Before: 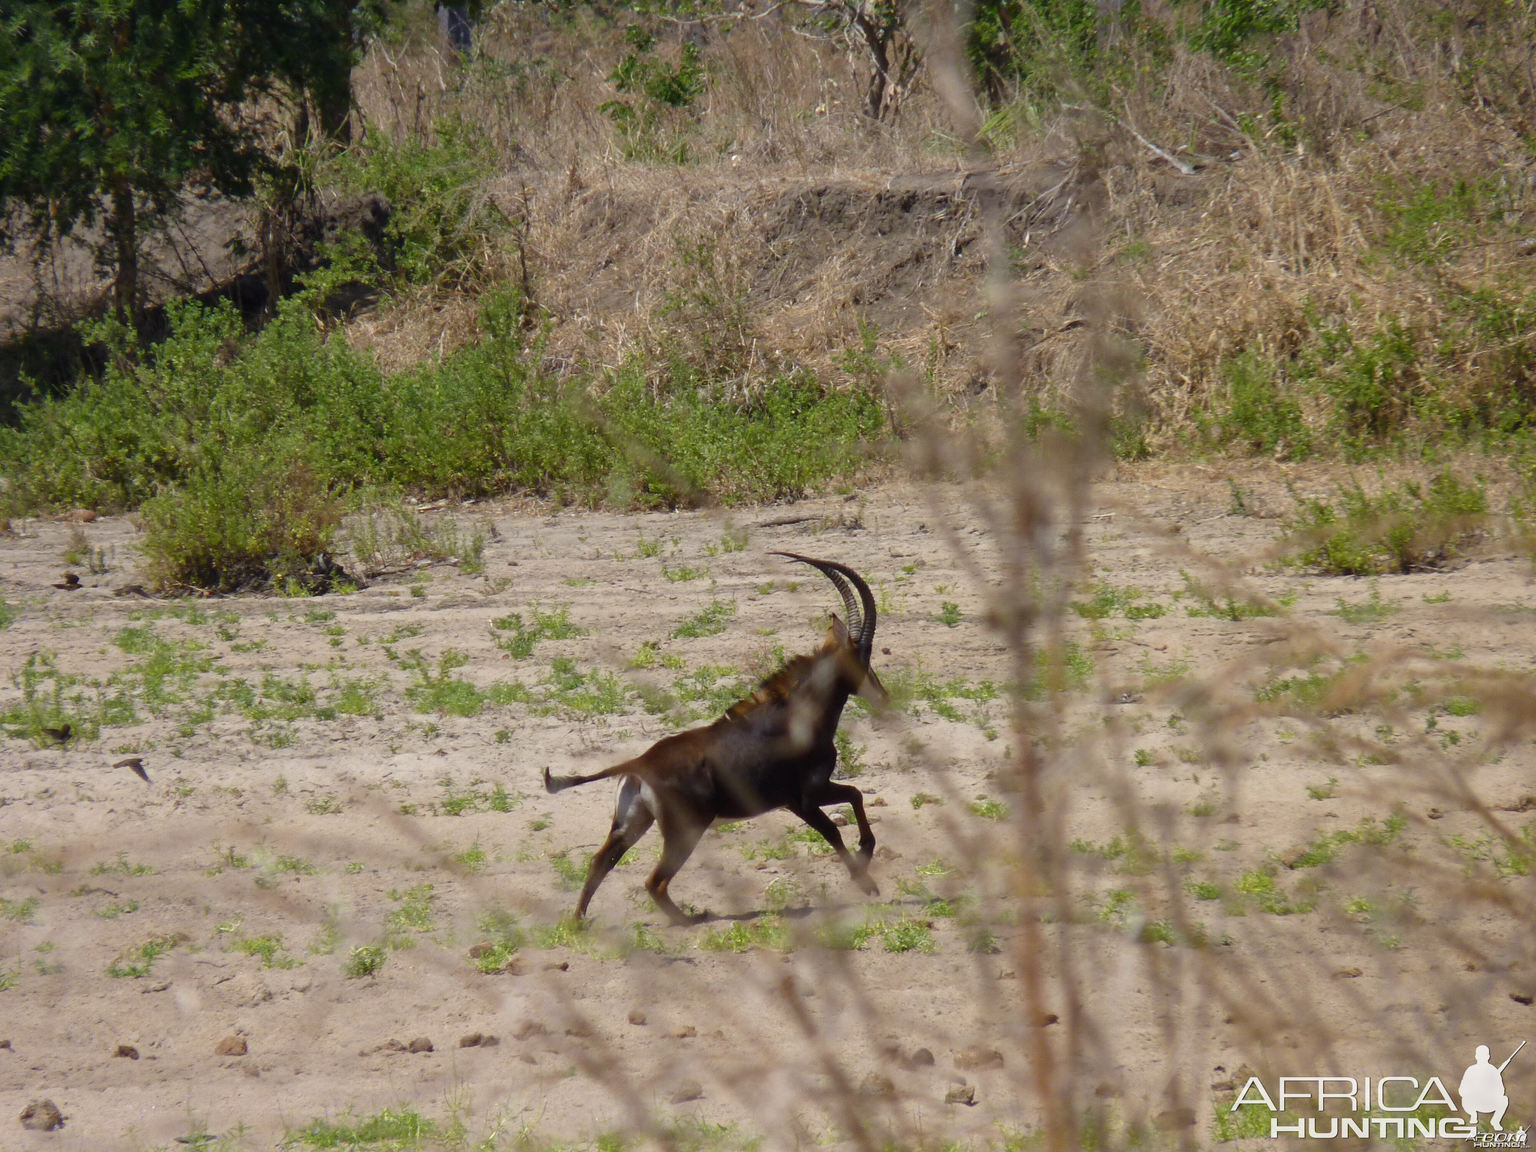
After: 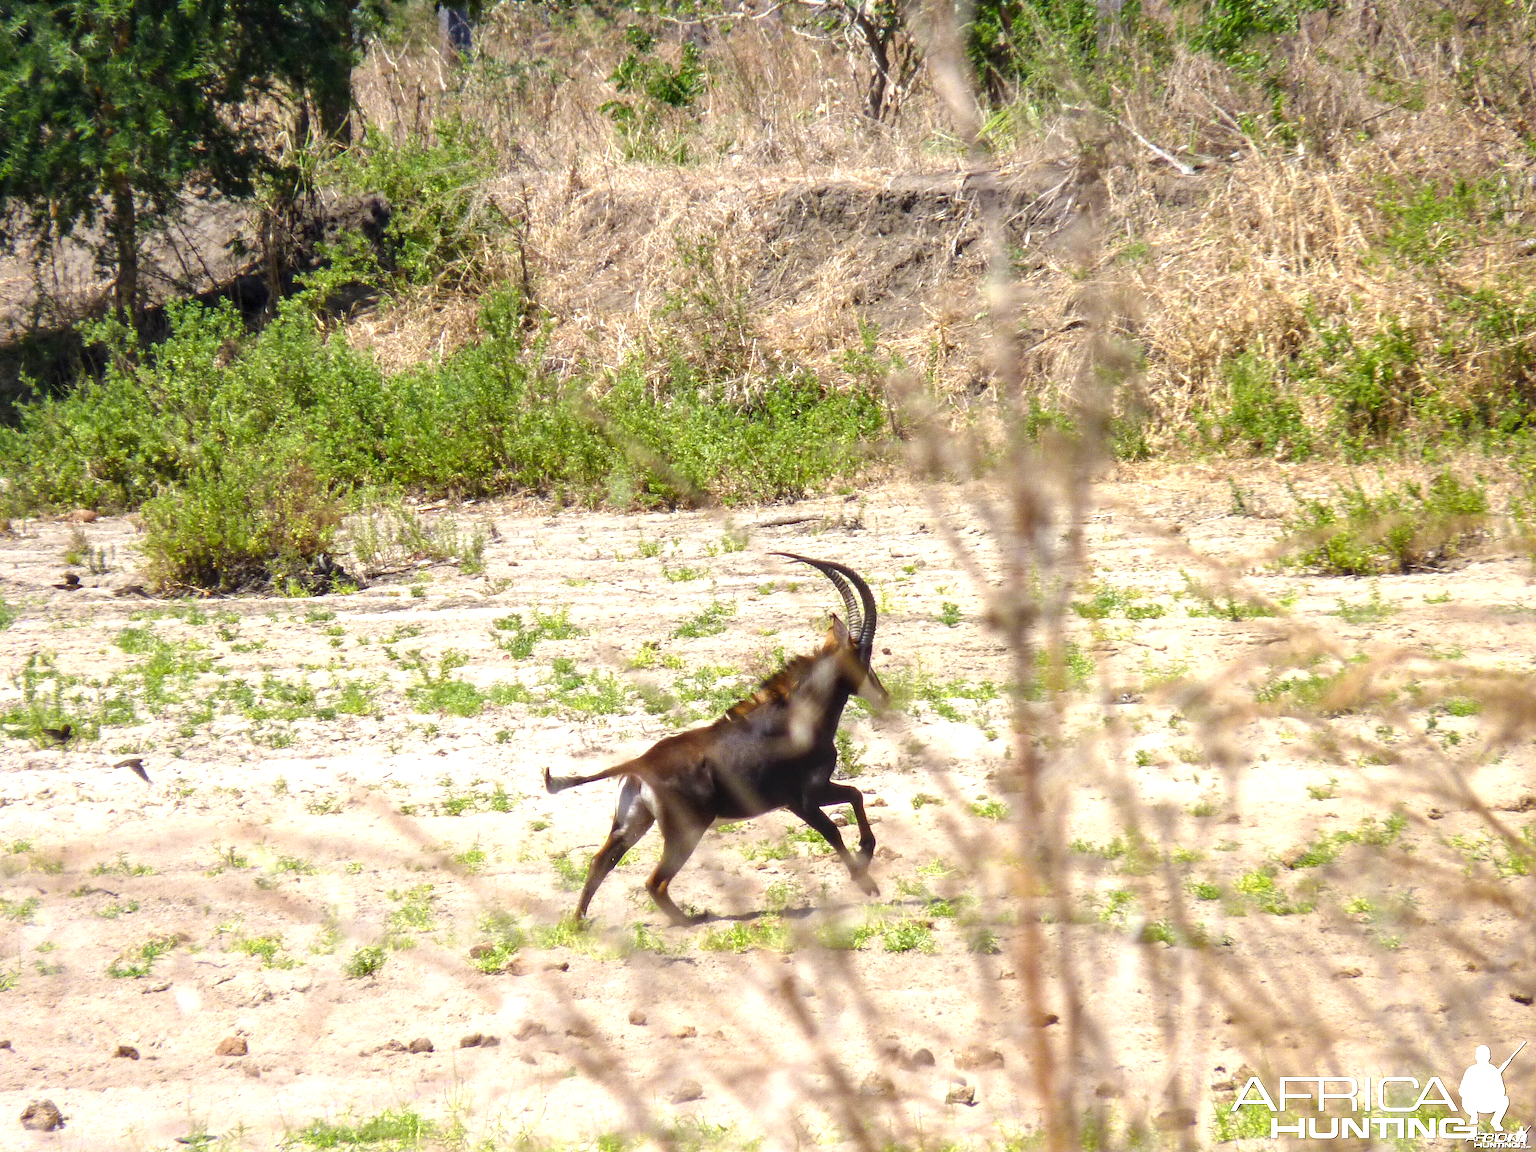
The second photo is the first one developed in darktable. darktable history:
levels: levels [0, 0.352, 0.703]
local contrast: on, module defaults
